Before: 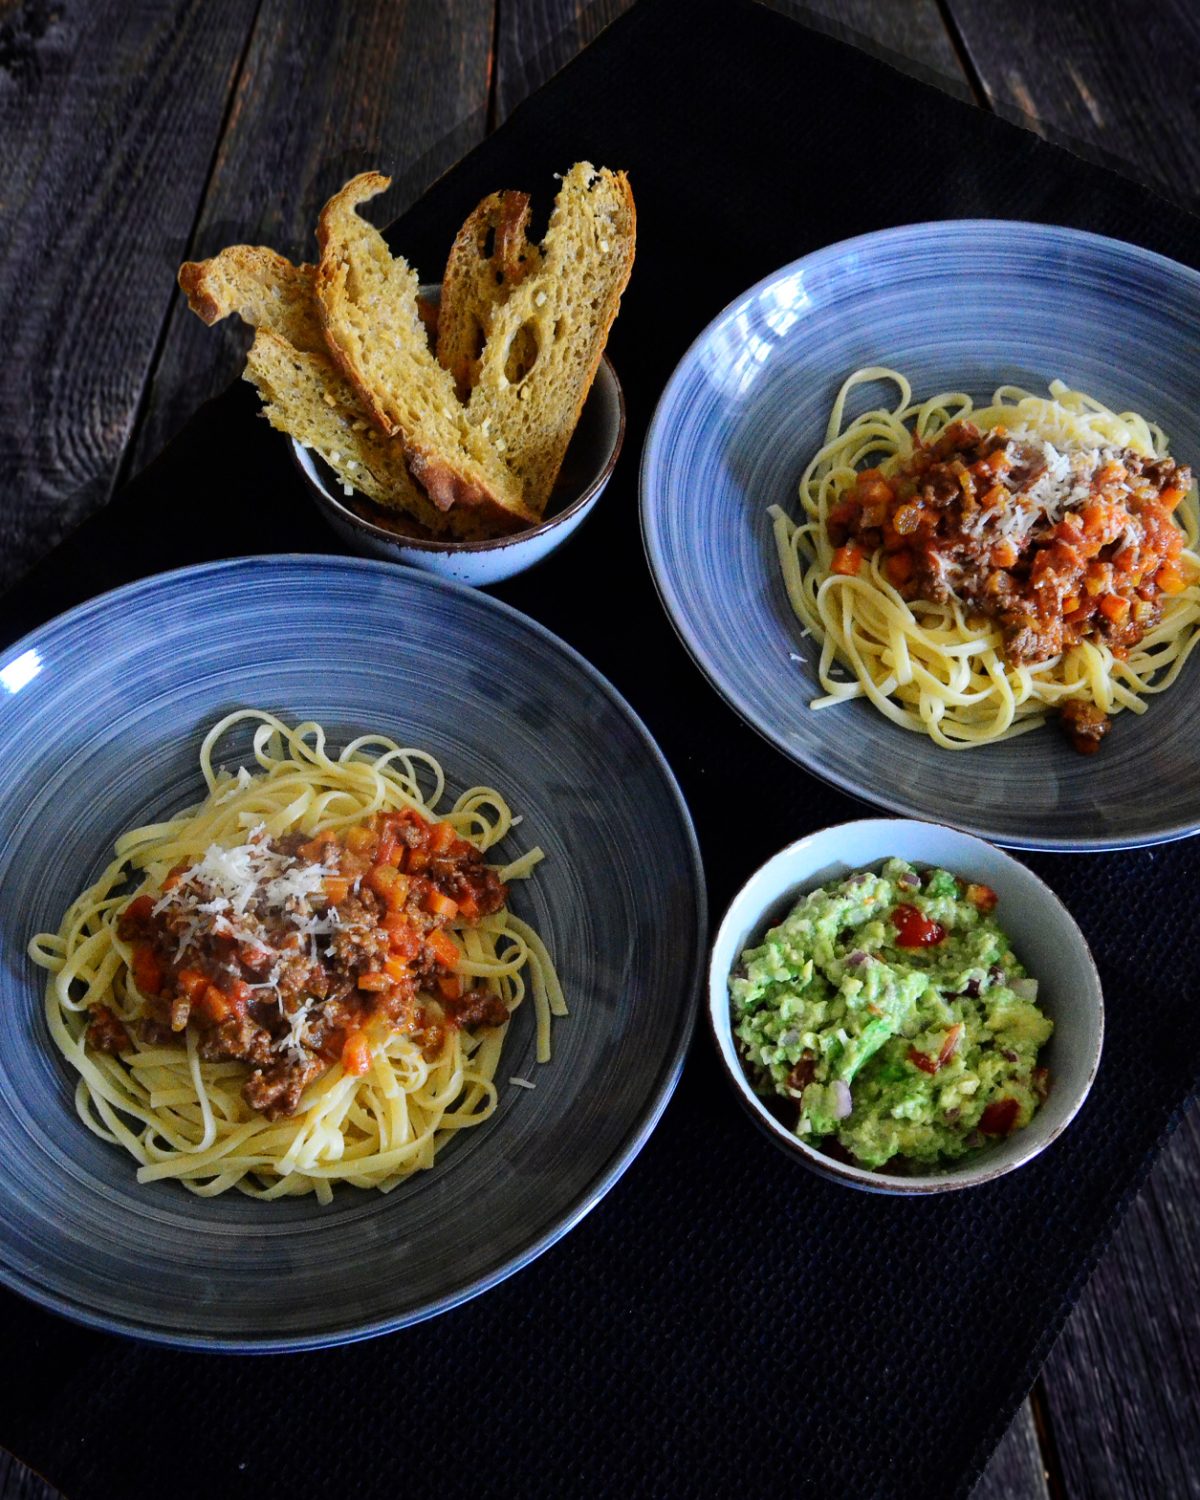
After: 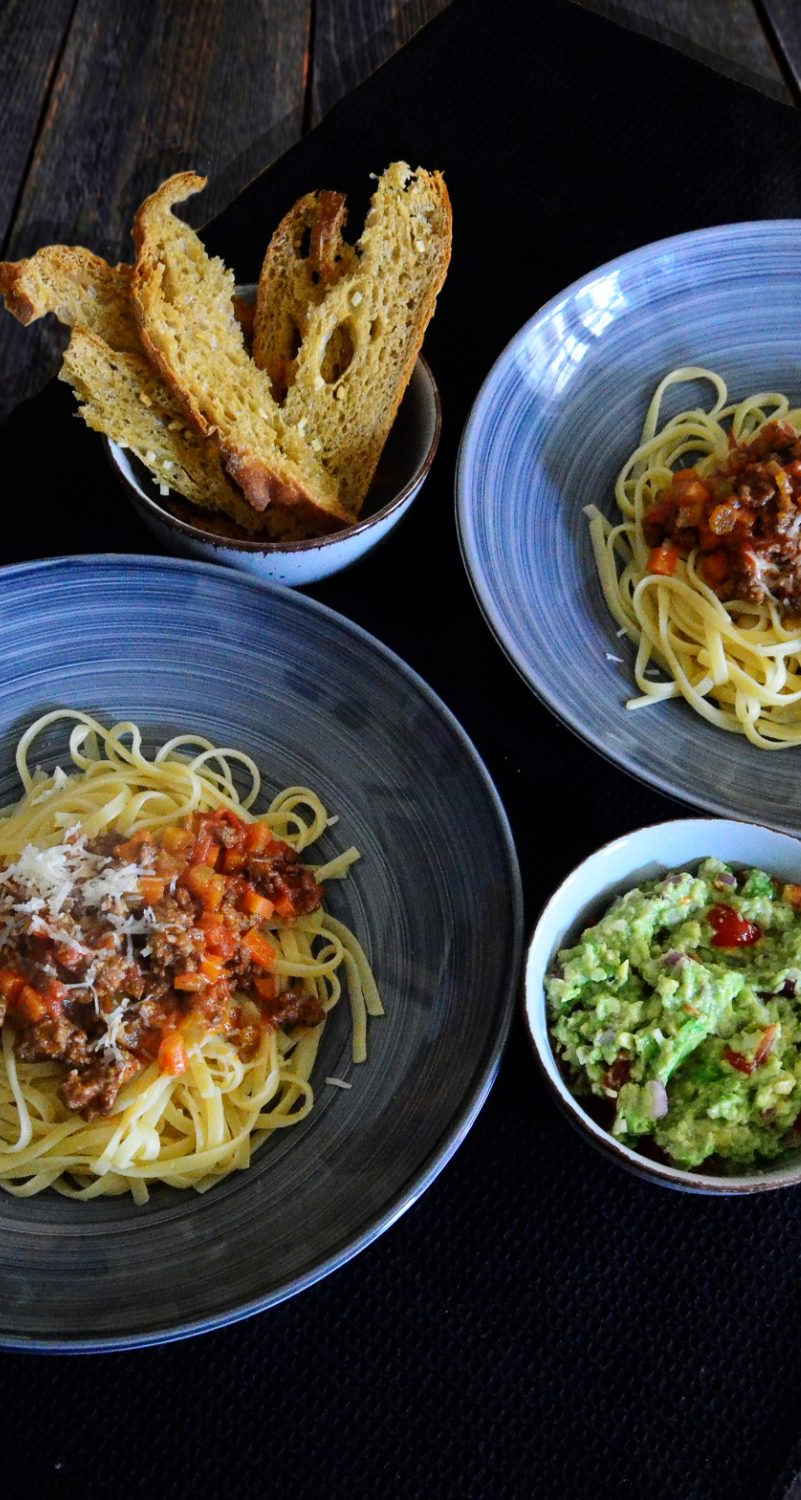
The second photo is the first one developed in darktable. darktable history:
crop: left 15.373%, right 17.841%
